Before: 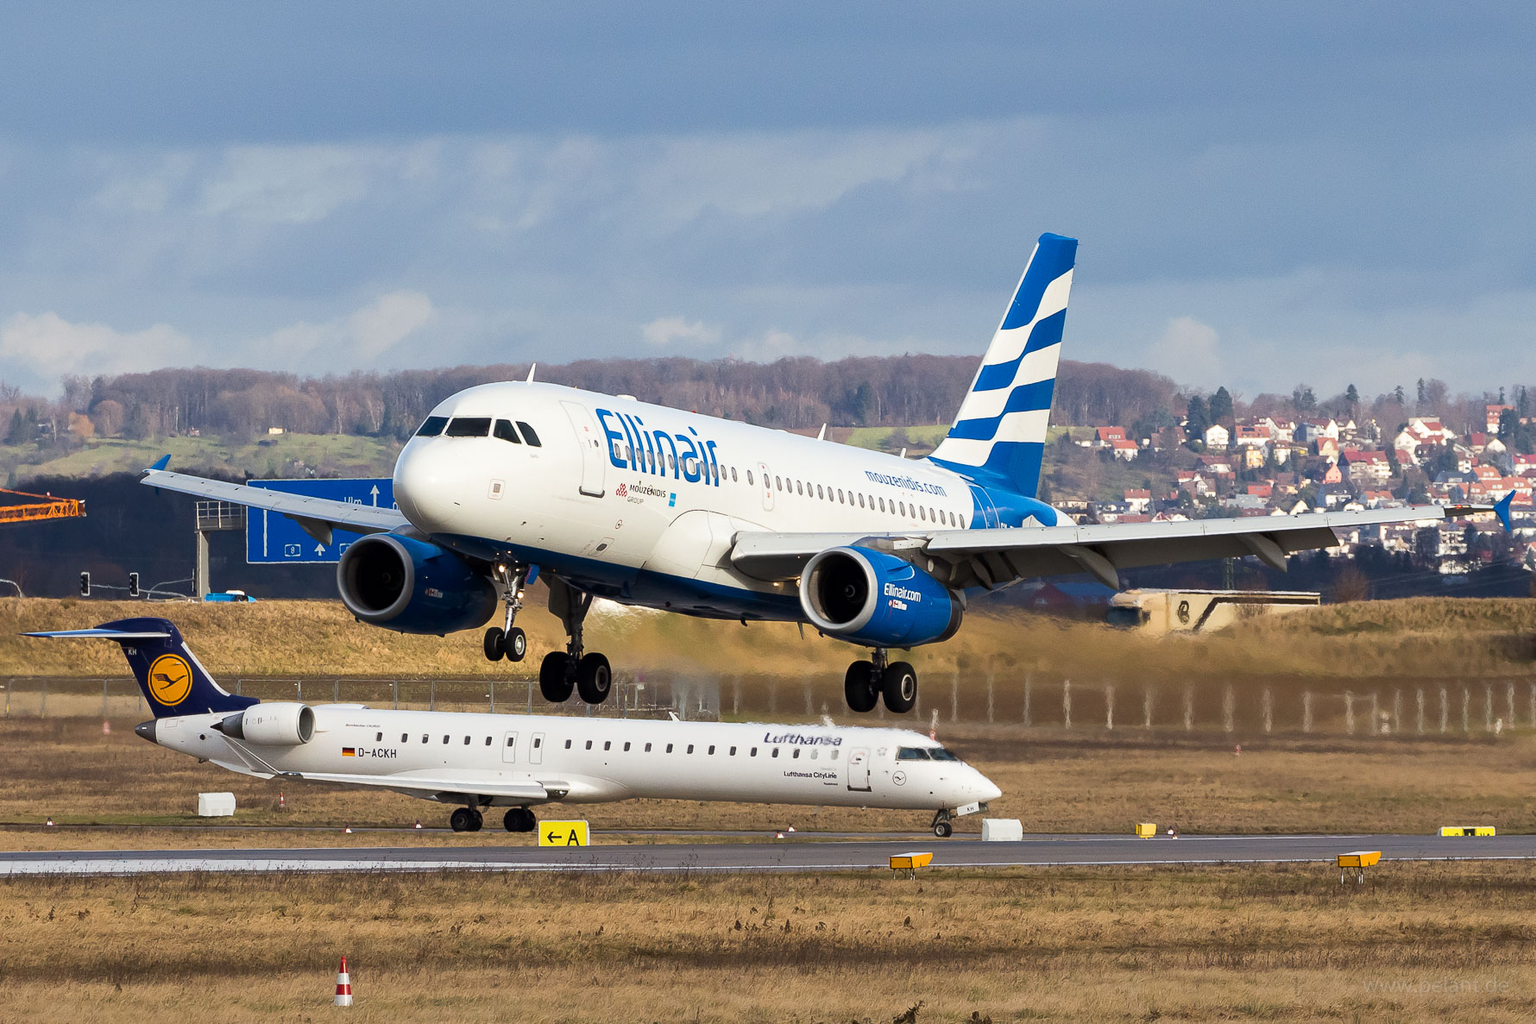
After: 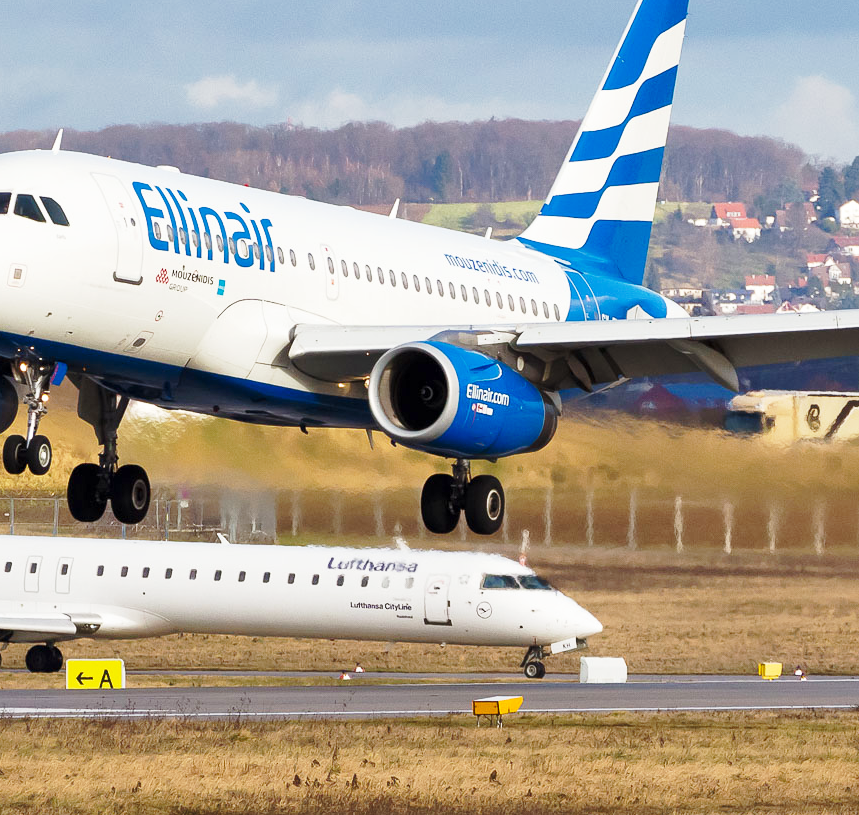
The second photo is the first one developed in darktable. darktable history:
base curve: curves: ch0 [(0, 0) (0.028, 0.03) (0.121, 0.232) (0.46, 0.748) (0.859, 0.968) (1, 1)], preserve colors none
shadows and highlights: on, module defaults
crop: left 31.379%, top 24.658%, right 20.326%, bottom 6.628%
